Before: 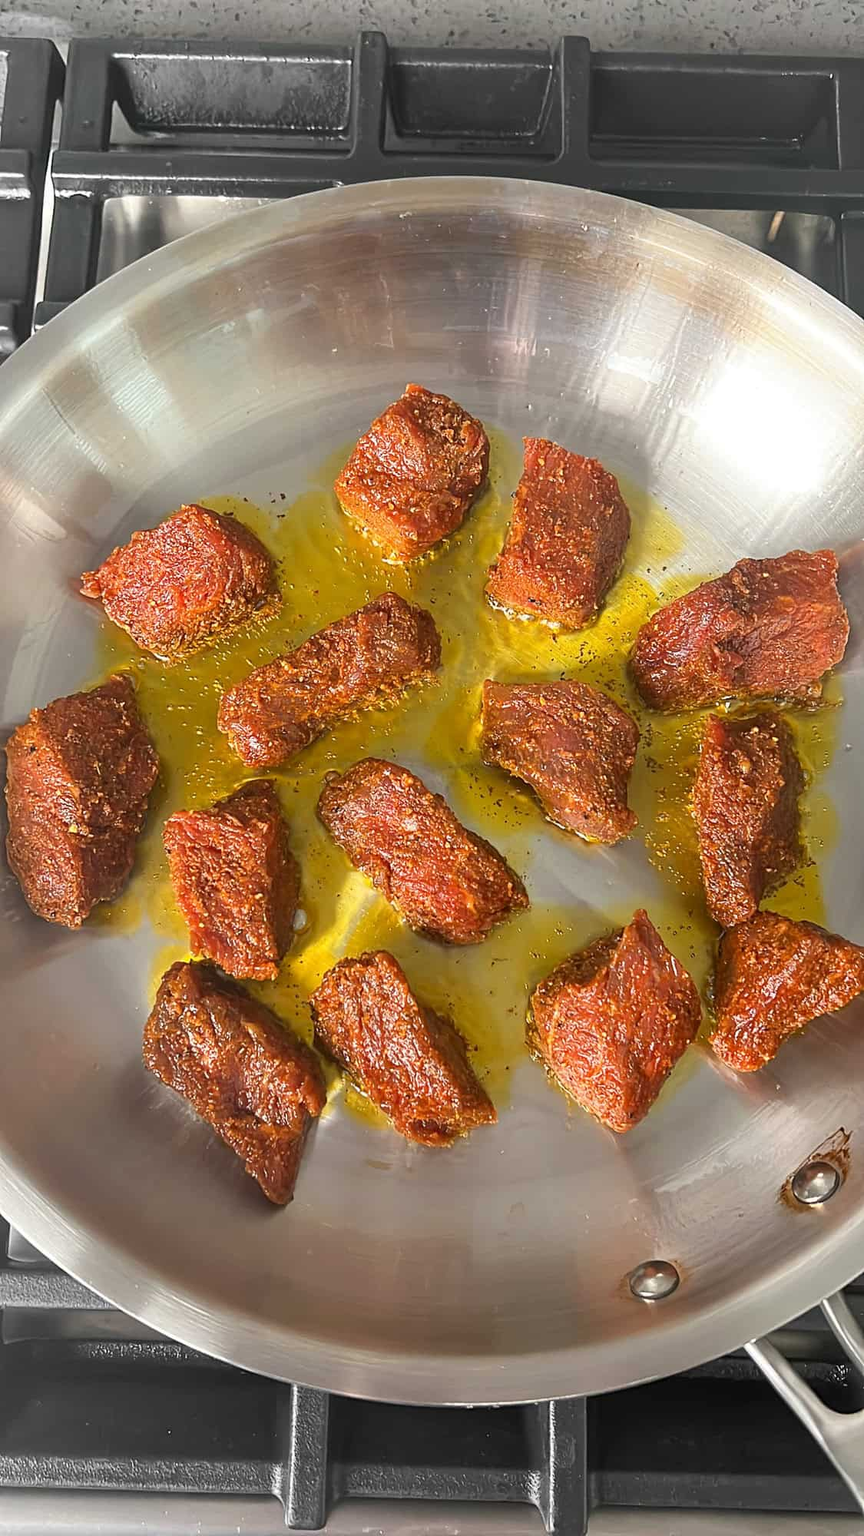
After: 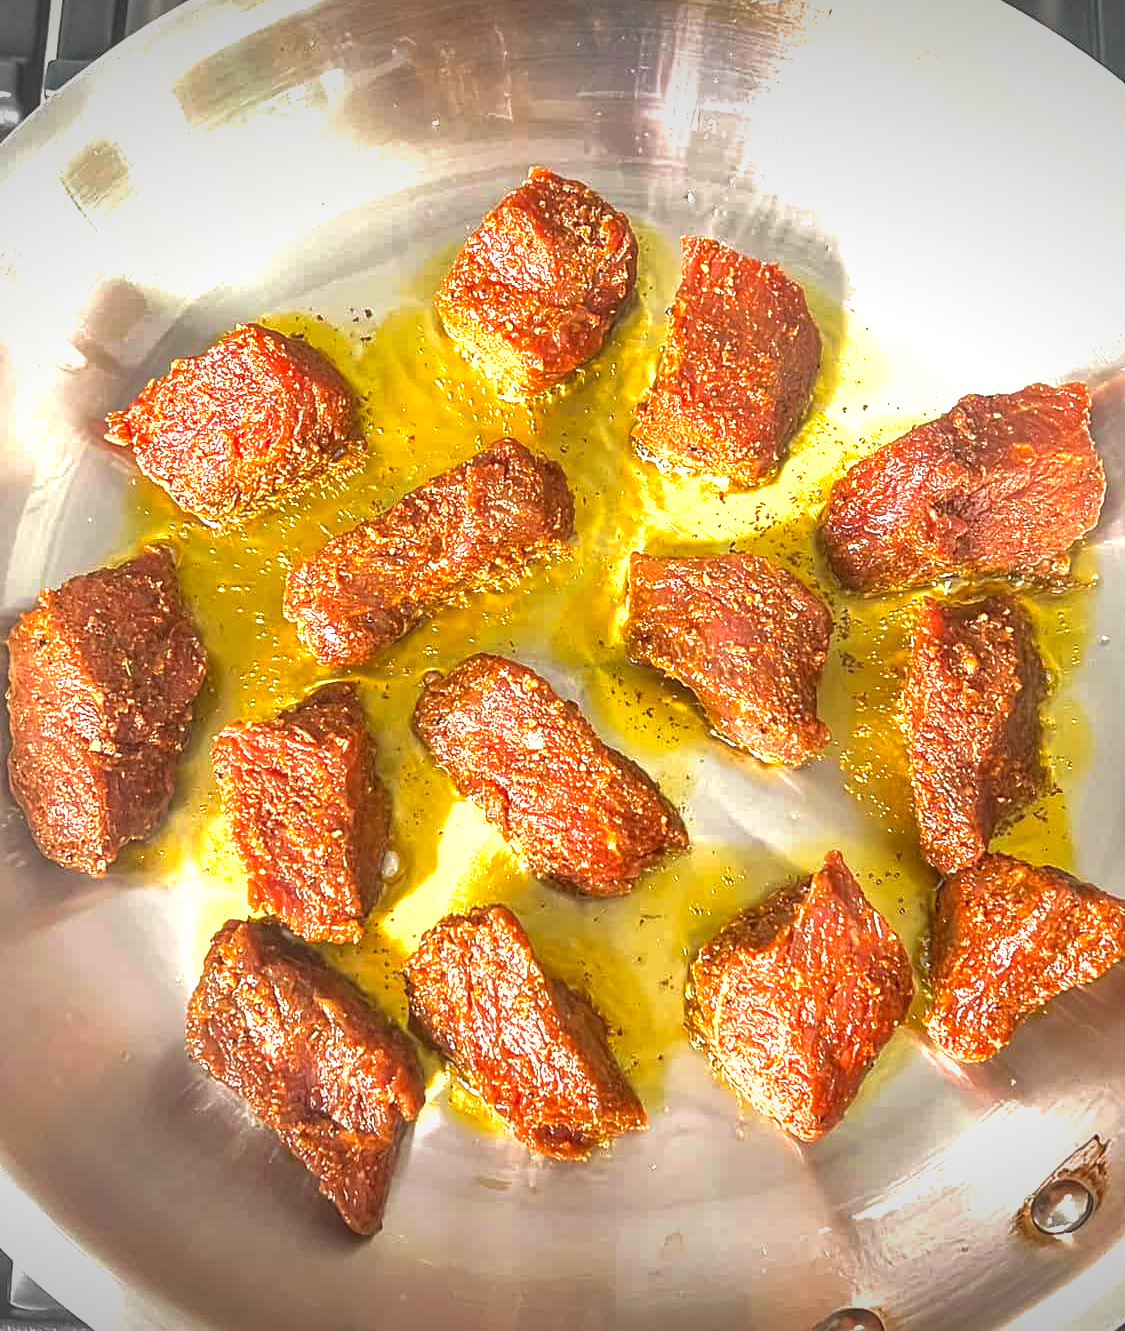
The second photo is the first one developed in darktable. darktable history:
exposure: black level correction 0, exposure 1.283 EV, compensate exposure bias true, compensate highlight preservation false
local contrast: on, module defaults
levels: mode automatic, levels [0, 0.478, 1]
shadows and highlights: on, module defaults
crop: top 16.663%, bottom 16.776%
velvia: on, module defaults
tone equalizer: mask exposure compensation -0.507 EV
vignetting: fall-off start 97.41%, fall-off radius 99.41%, brightness -0.634, saturation -0.015, width/height ratio 1.375, unbound false
